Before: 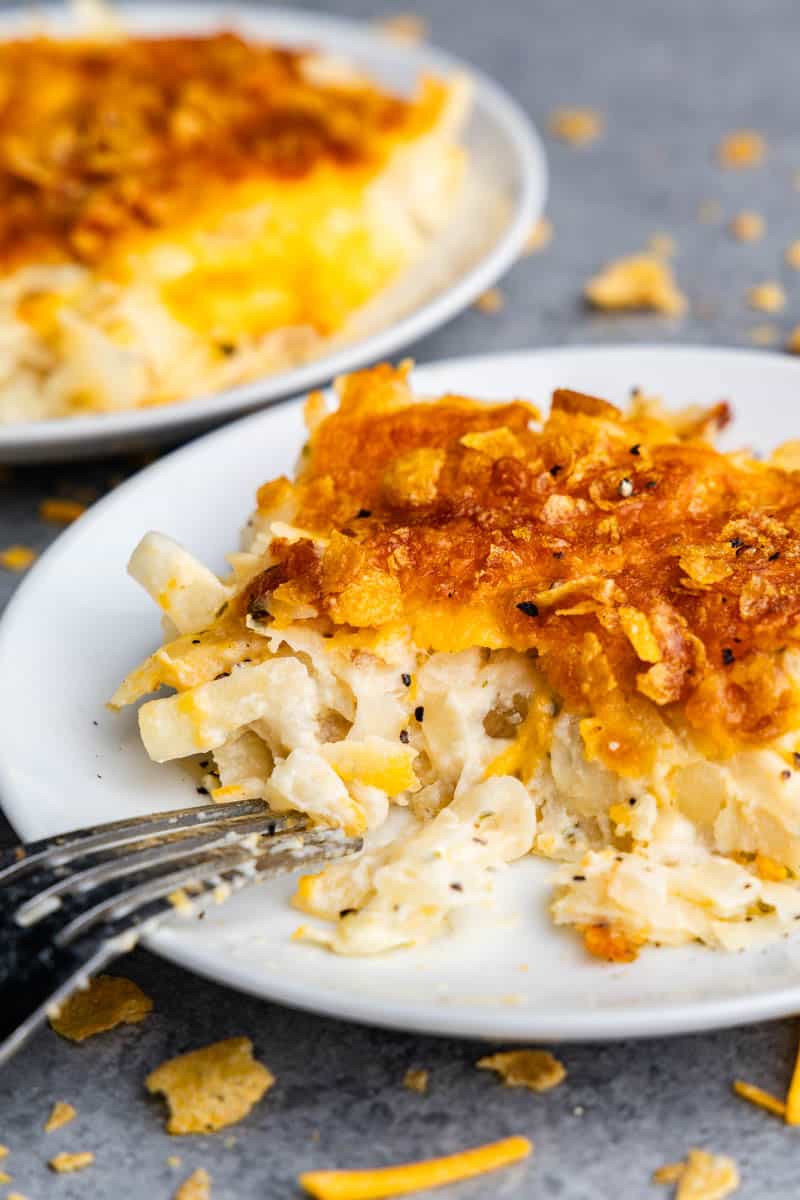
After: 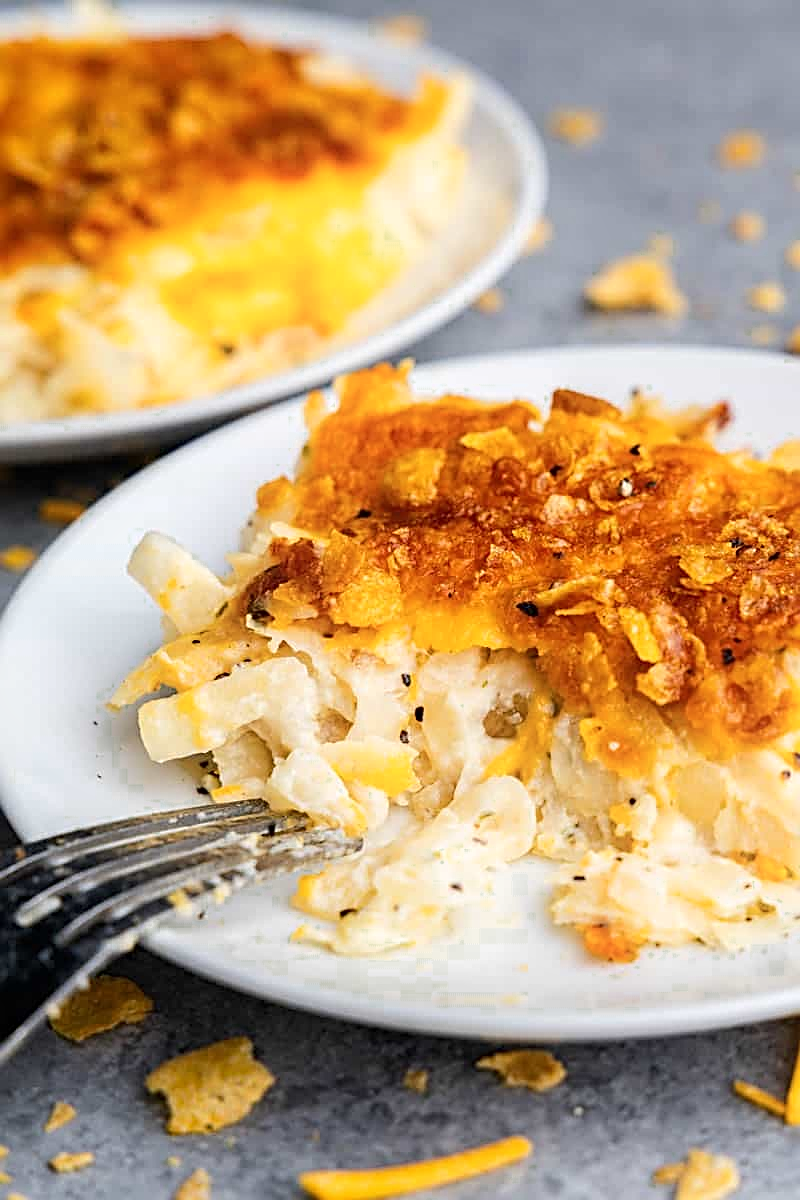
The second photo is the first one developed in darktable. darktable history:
shadows and highlights: shadows -24.36, highlights 48.96, highlights color adjustment 46.06%, soften with gaussian
local contrast: mode bilateral grid, contrast 10, coarseness 26, detail 112%, midtone range 0.2
color zones: curves: ch0 [(0.25, 0.5) (0.347, 0.092) (0.75, 0.5)]; ch1 [(0.25, 0.5) (0.33, 0.51) (0.75, 0.5)]
sharpen: radius 2.541, amount 0.636
